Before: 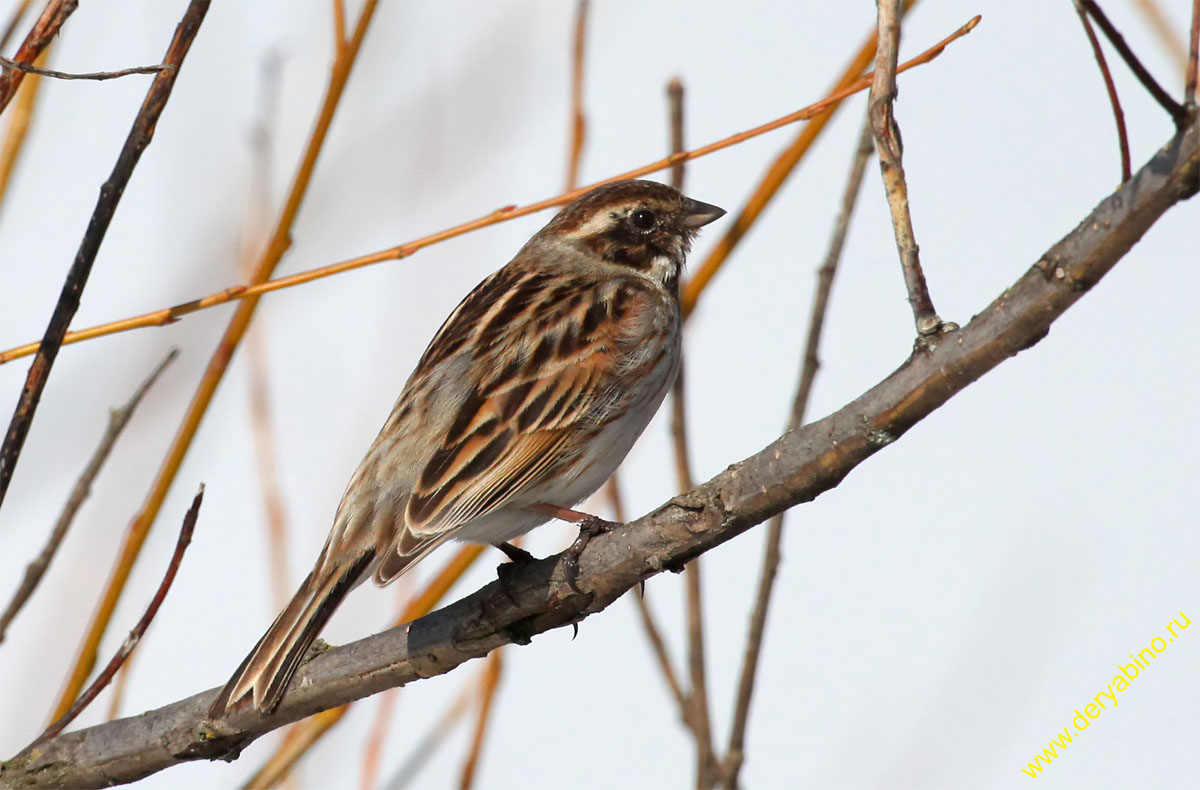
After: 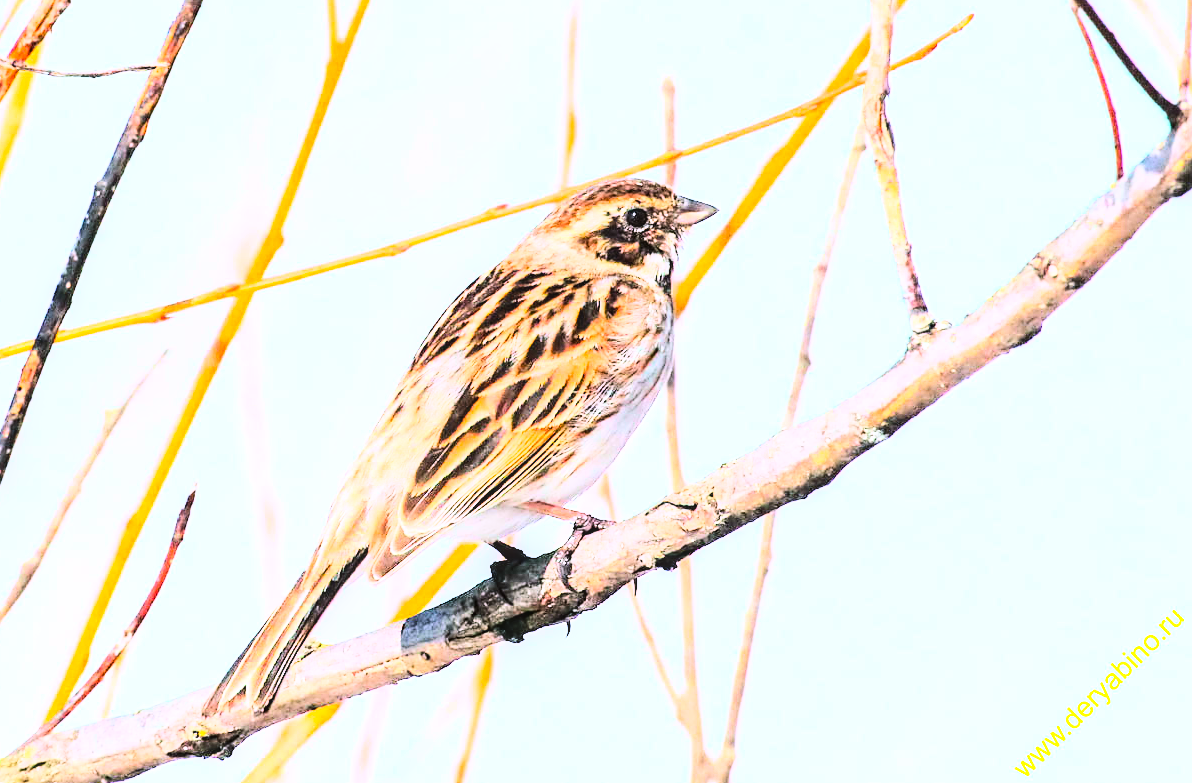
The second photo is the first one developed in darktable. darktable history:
sharpen: on, module defaults
tone equalizer: -7 EV 0.152 EV, -6 EV 0.572 EV, -5 EV 1.17 EV, -4 EV 1.29 EV, -3 EV 1.15 EV, -2 EV 0.6 EV, -1 EV 0.165 EV, edges refinement/feathering 500, mask exposure compensation -1.57 EV, preserve details no
exposure: black level correction 0, exposure 0.693 EV, compensate exposure bias true, compensate highlight preservation false
local contrast: on, module defaults
color balance rgb: shadows lift › chroma 2.019%, shadows lift › hue 218°, highlights gain › chroma 1.513%, highlights gain › hue 311.18°, perceptual saturation grading › global saturation 24.887%, global vibrance 20%
crop and rotate: left 0.633%, top 0.358%, bottom 0.415%
color calibration: x 0.37, y 0.382, temperature 4309.32 K
base curve: curves: ch0 [(0, 0) (0.007, 0.004) (0.027, 0.03) (0.046, 0.07) (0.207, 0.54) (0.442, 0.872) (0.673, 0.972) (1, 1)]
